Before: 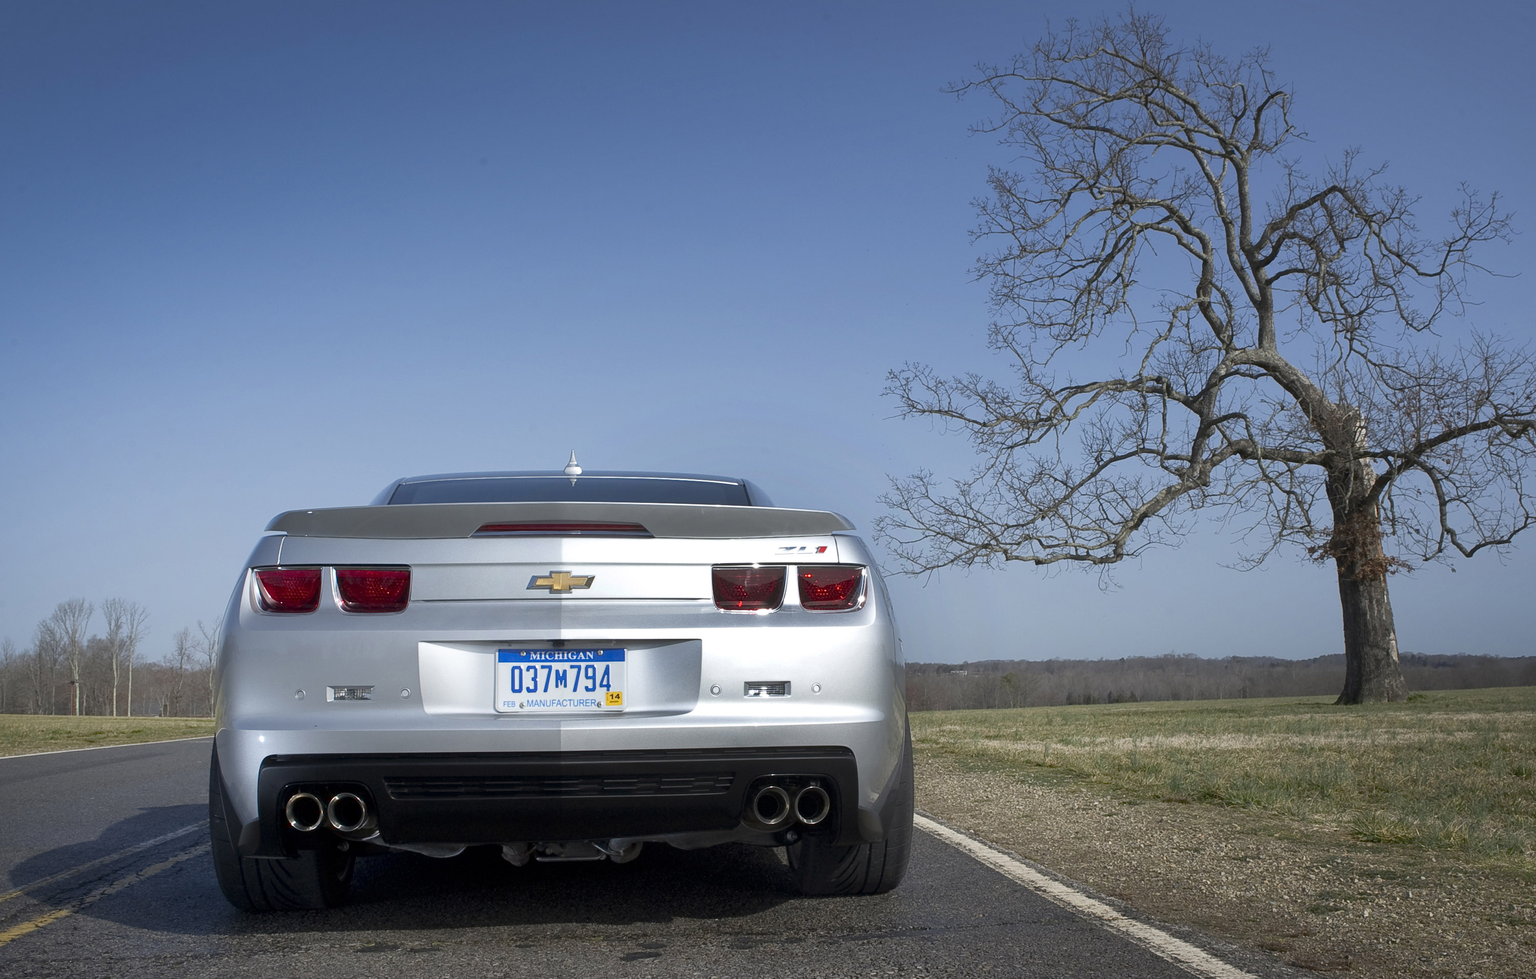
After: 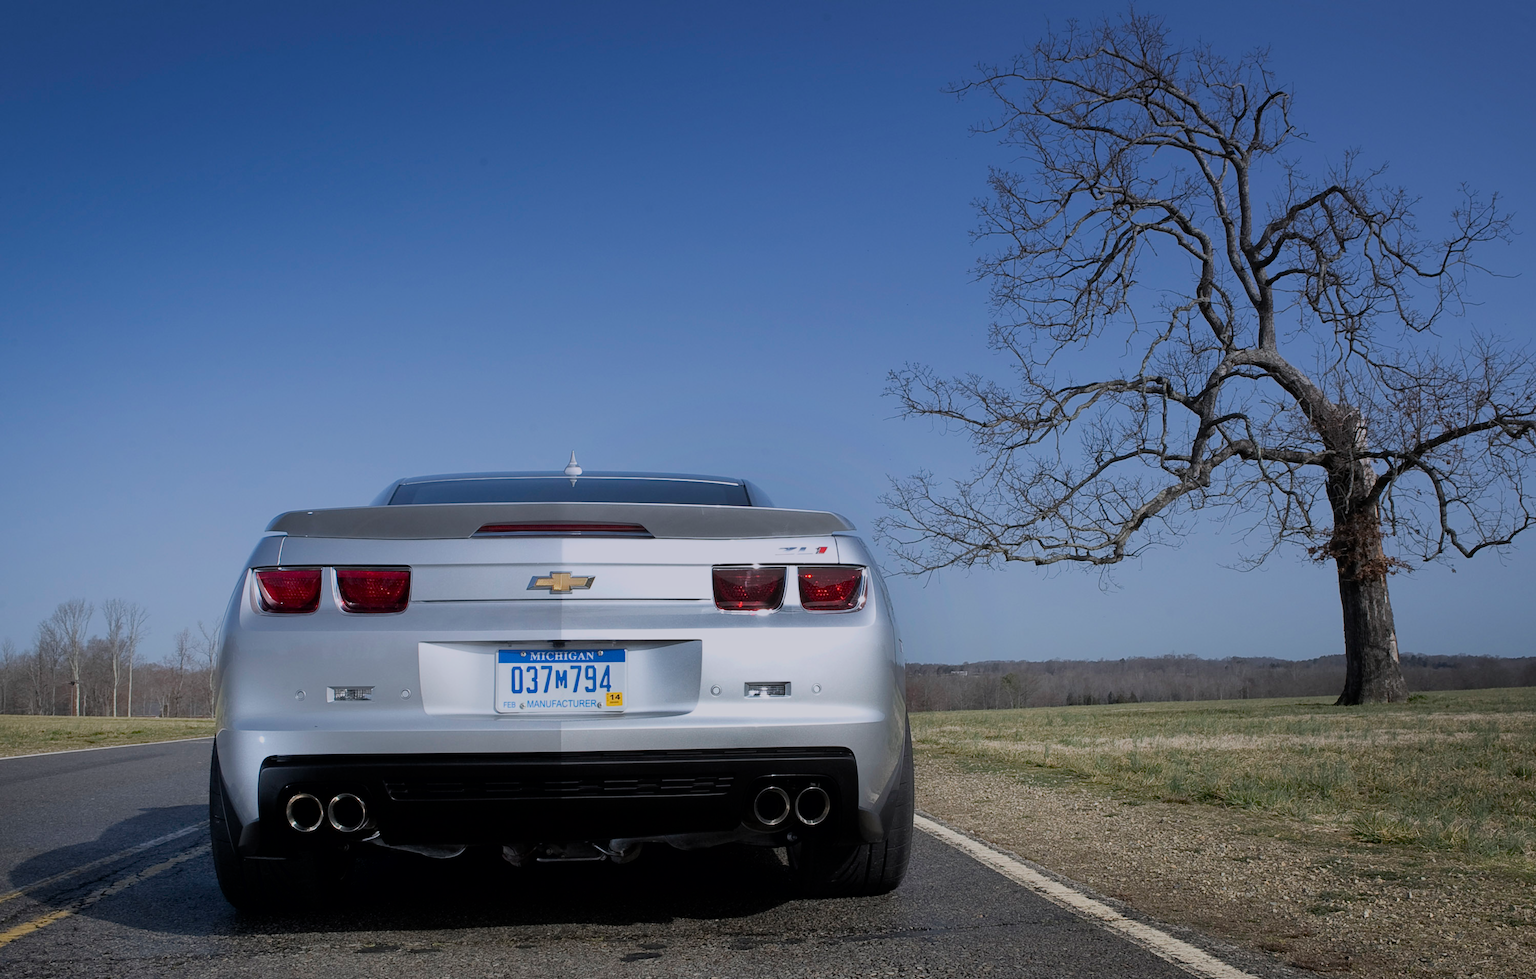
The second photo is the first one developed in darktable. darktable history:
graduated density: hue 238.83°, saturation 50%
filmic rgb: black relative exposure -7.65 EV, white relative exposure 4.56 EV, hardness 3.61, color science v6 (2022)
